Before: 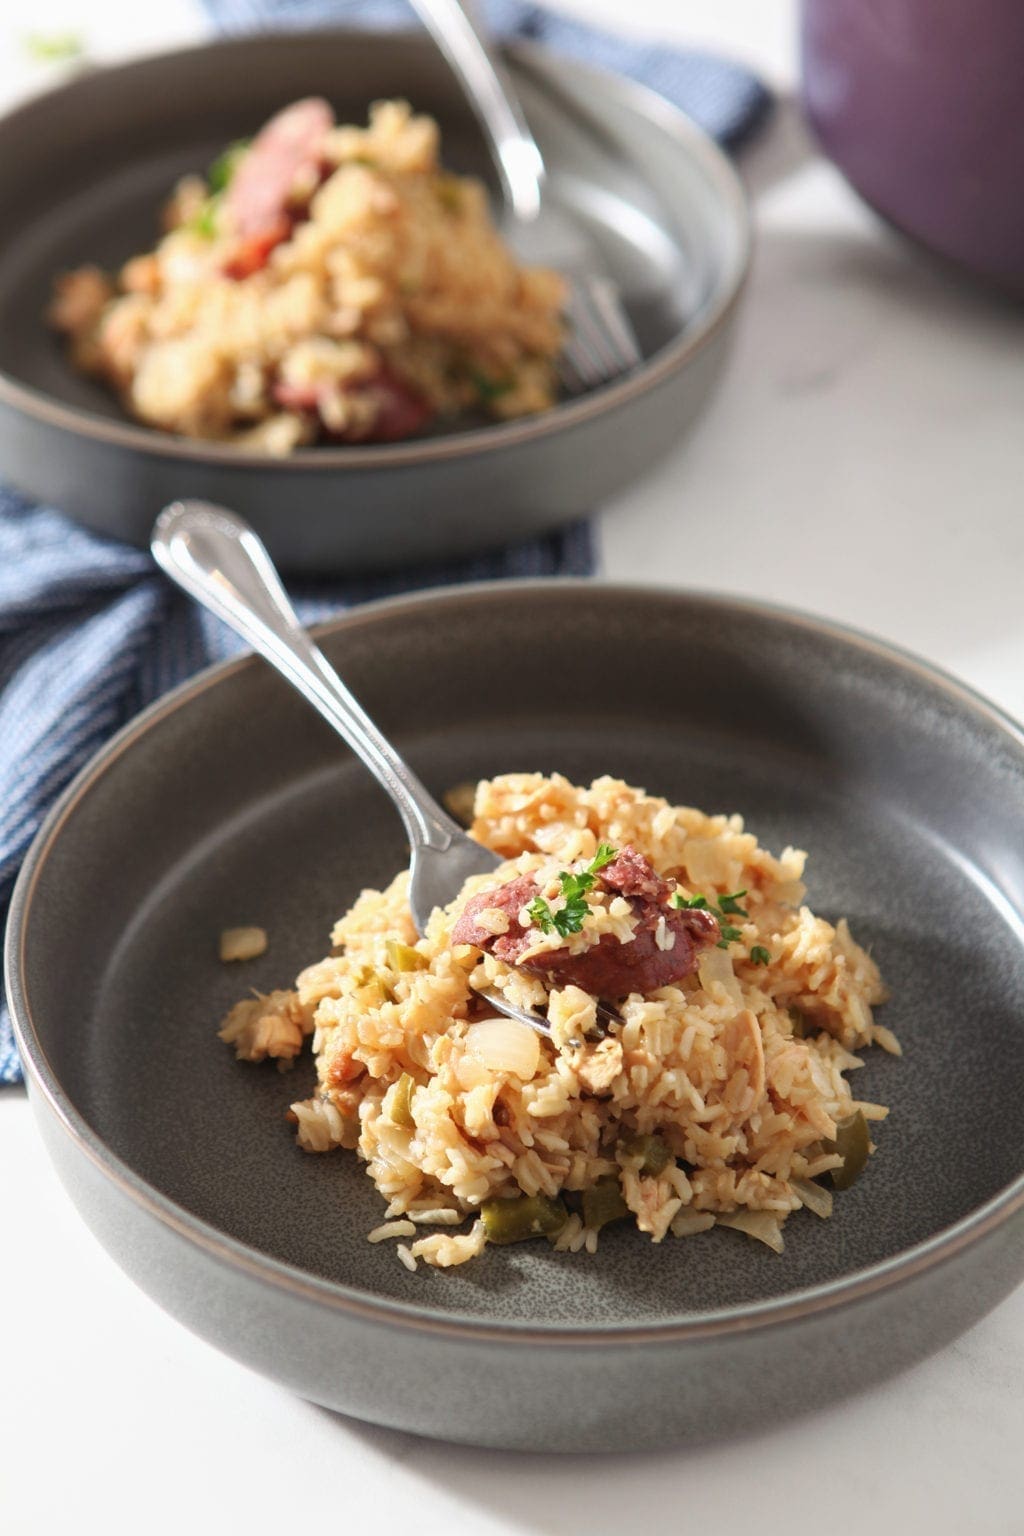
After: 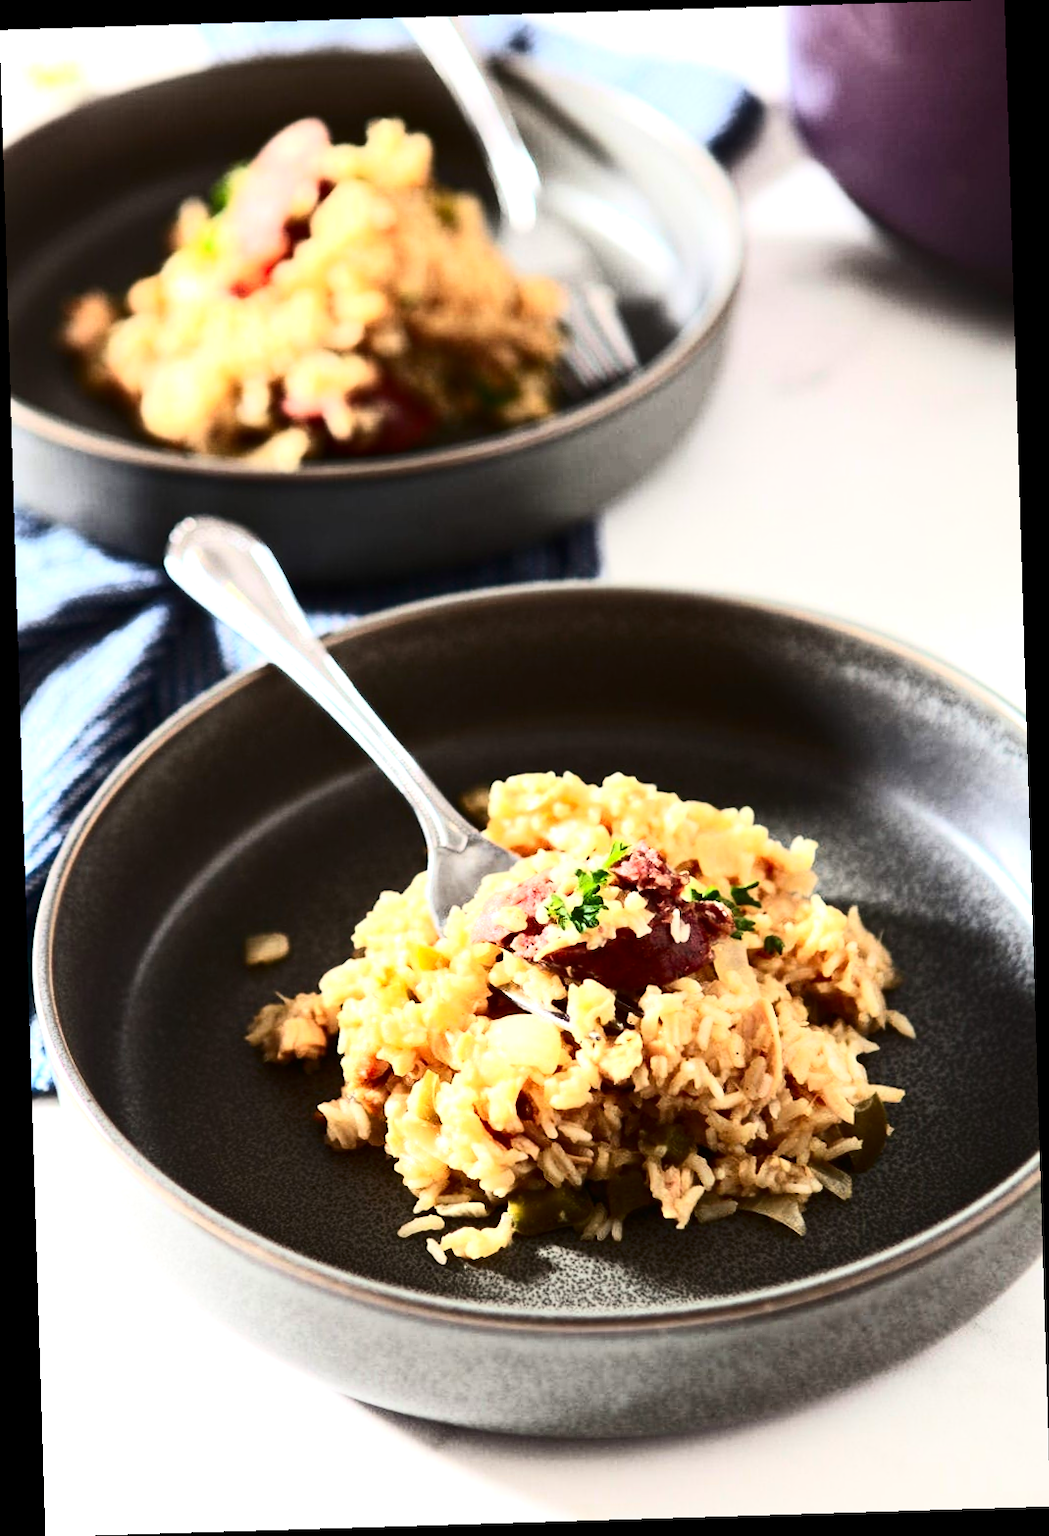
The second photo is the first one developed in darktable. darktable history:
rotate and perspective: rotation -1.75°, automatic cropping off
contrast brightness saturation: contrast 0.4, brightness 0.05, saturation 0.25
tone equalizer: -8 EV -0.75 EV, -7 EV -0.7 EV, -6 EV -0.6 EV, -5 EV -0.4 EV, -3 EV 0.4 EV, -2 EV 0.6 EV, -1 EV 0.7 EV, +0 EV 0.75 EV, edges refinement/feathering 500, mask exposure compensation -1.57 EV, preserve details no
